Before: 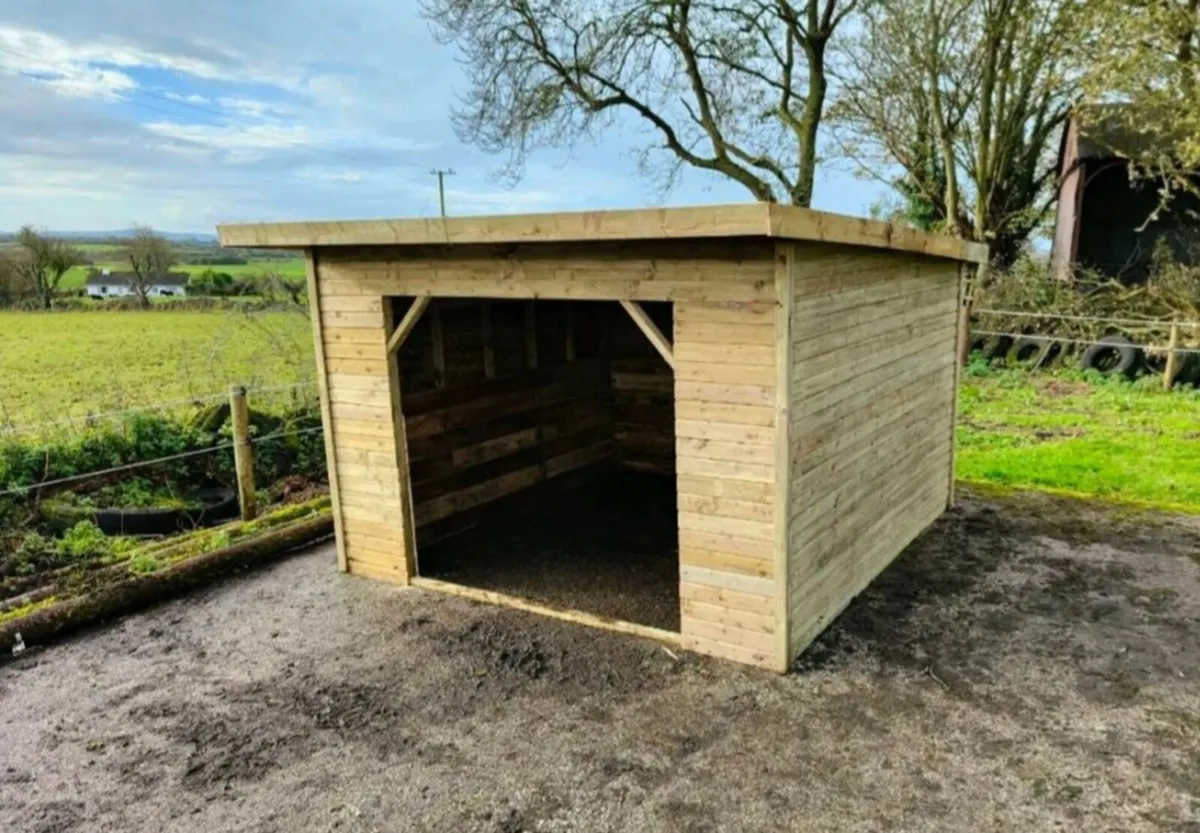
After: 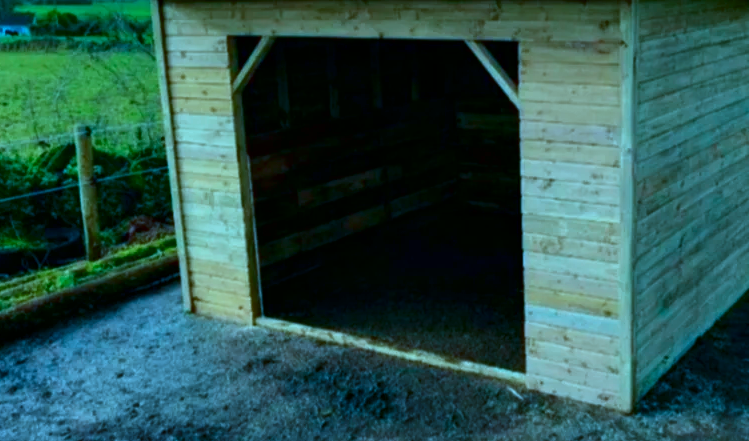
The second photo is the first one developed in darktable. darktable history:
tone equalizer: -8 EV 0.232 EV, -7 EV 0.381 EV, -6 EV 0.387 EV, -5 EV 0.23 EV, -3 EV -0.27 EV, -2 EV -0.435 EV, -1 EV -0.393 EV, +0 EV -0.271 EV, edges refinement/feathering 500, mask exposure compensation -1.57 EV, preserve details no
crop: left 12.972%, top 31.23%, right 24.604%, bottom 15.795%
color calibration: output colorfulness [0, 0.315, 0, 0], illuminant custom, x 0.433, y 0.394, temperature 3122.16 K, saturation algorithm version 1 (2020)
contrast brightness saturation: contrast 0.221, brightness -0.193, saturation 0.236
